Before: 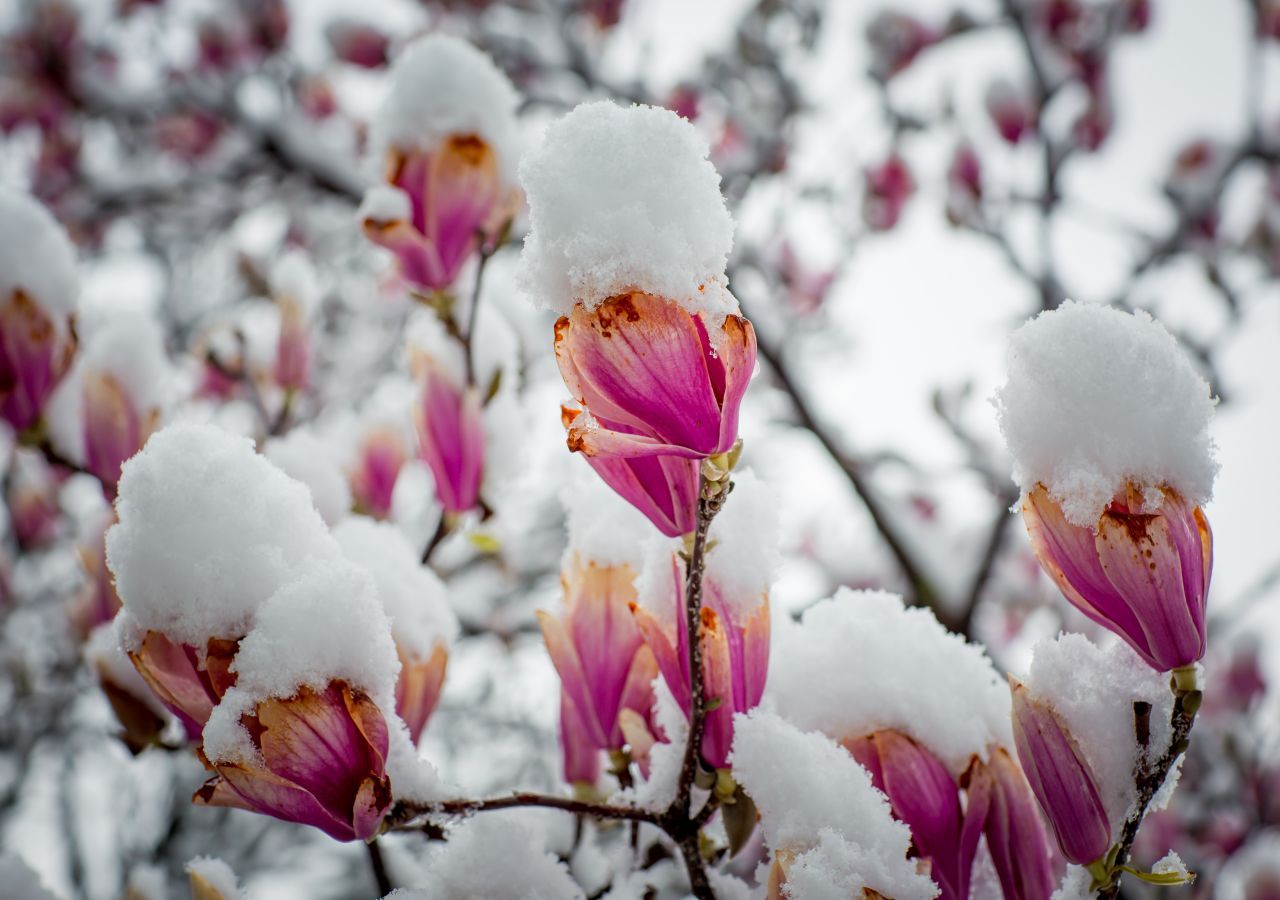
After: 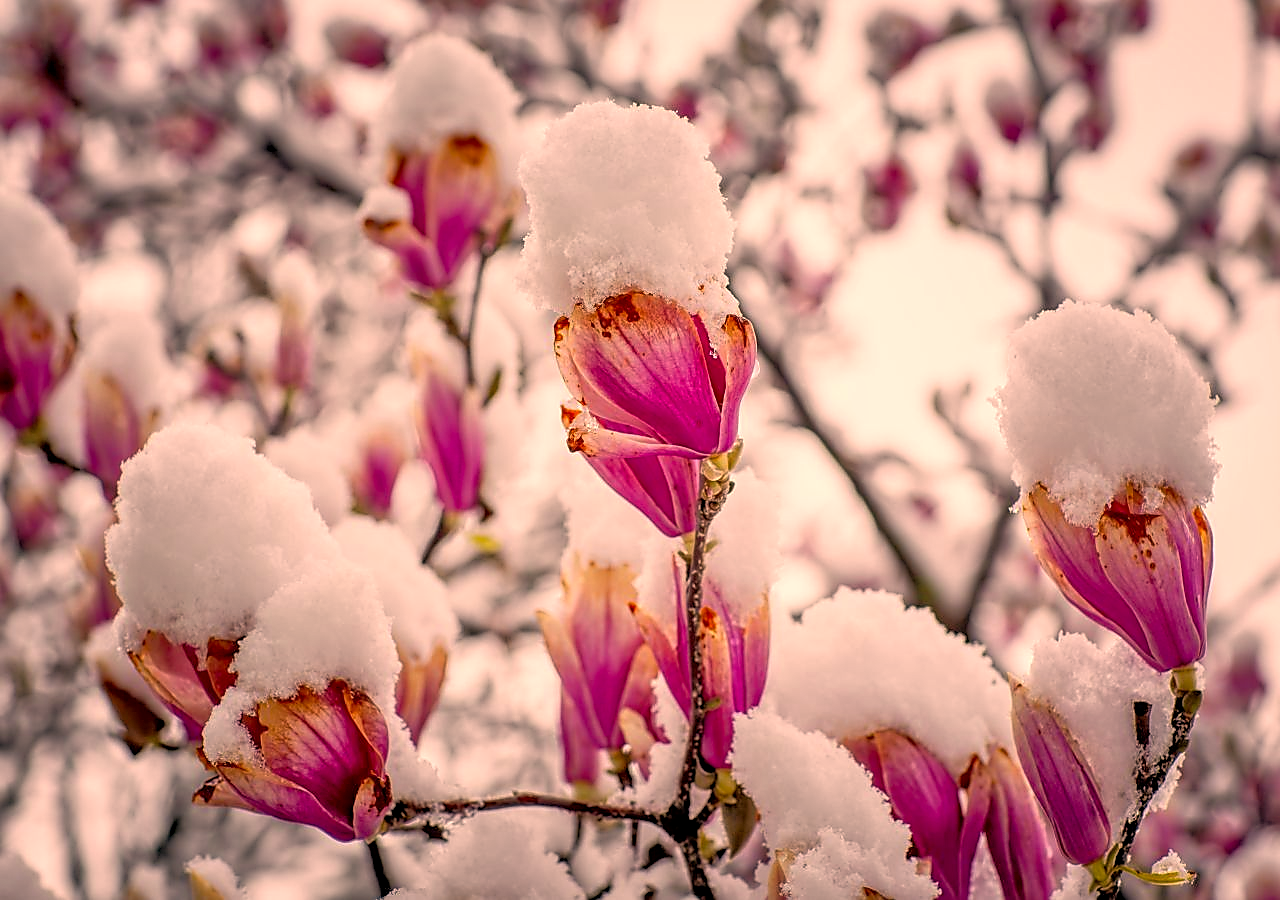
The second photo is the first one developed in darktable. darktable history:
color correction: highlights a* 22.16, highlights b* 22.04
local contrast: detail 130%
tone equalizer: -7 EV 0.151 EV, -6 EV 0.61 EV, -5 EV 1.13 EV, -4 EV 1.3 EV, -3 EV 1.13 EV, -2 EV 0.6 EV, -1 EV 0.148 EV
sharpen: radius 1.406, amount 1.261, threshold 0.751
